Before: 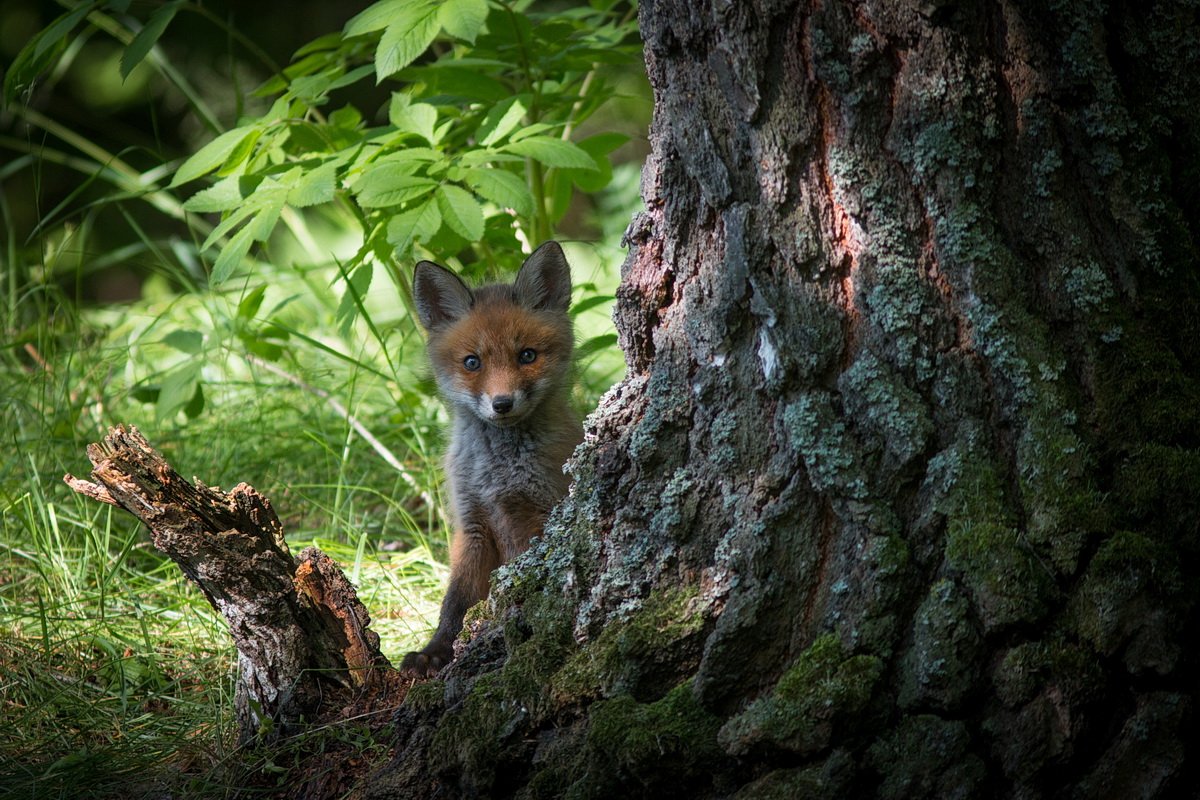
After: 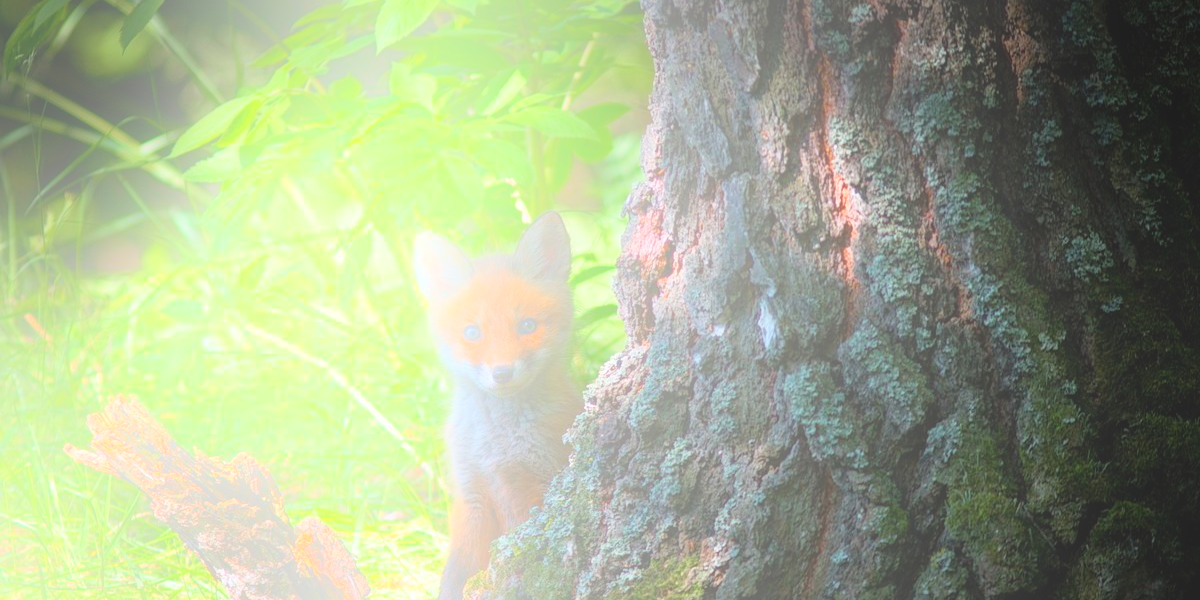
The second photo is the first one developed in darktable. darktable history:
bloom: size 25%, threshold 5%, strength 90%
crop: top 3.857%, bottom 21.132%
